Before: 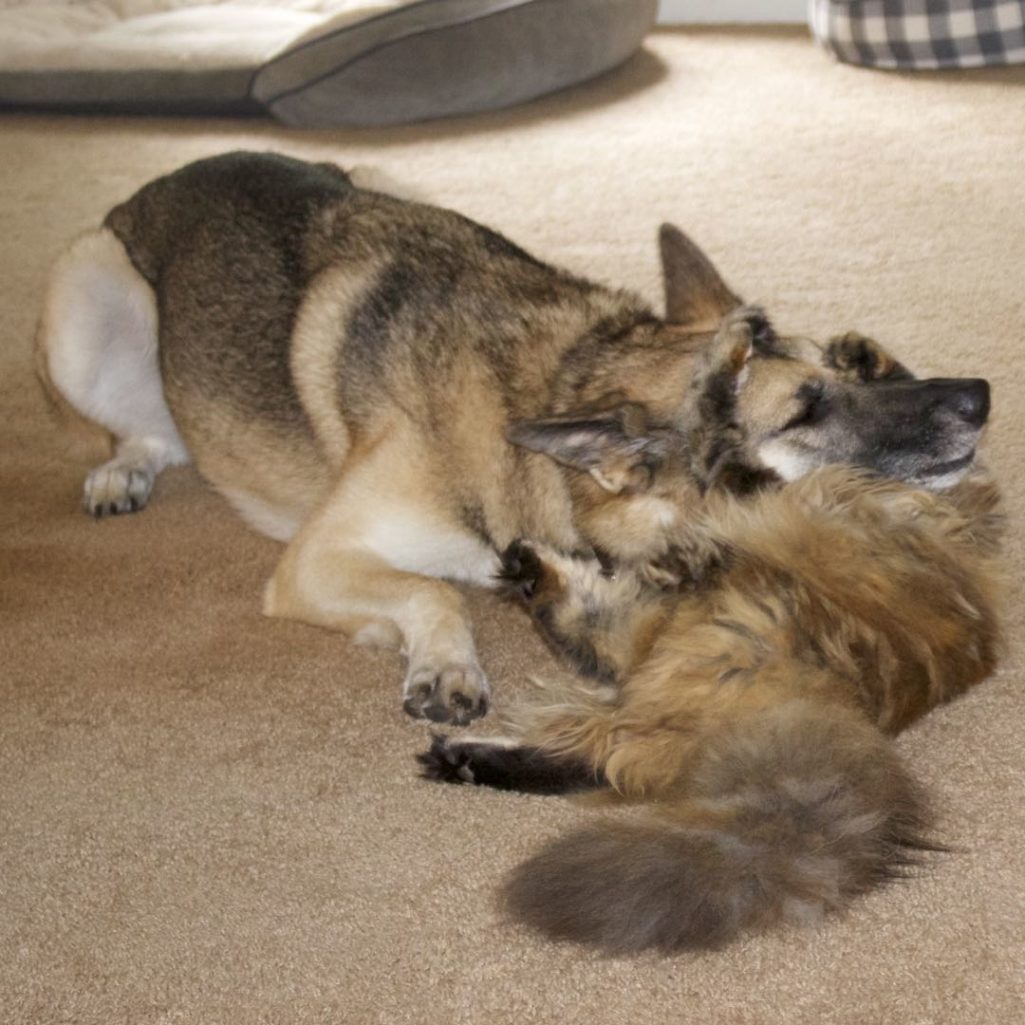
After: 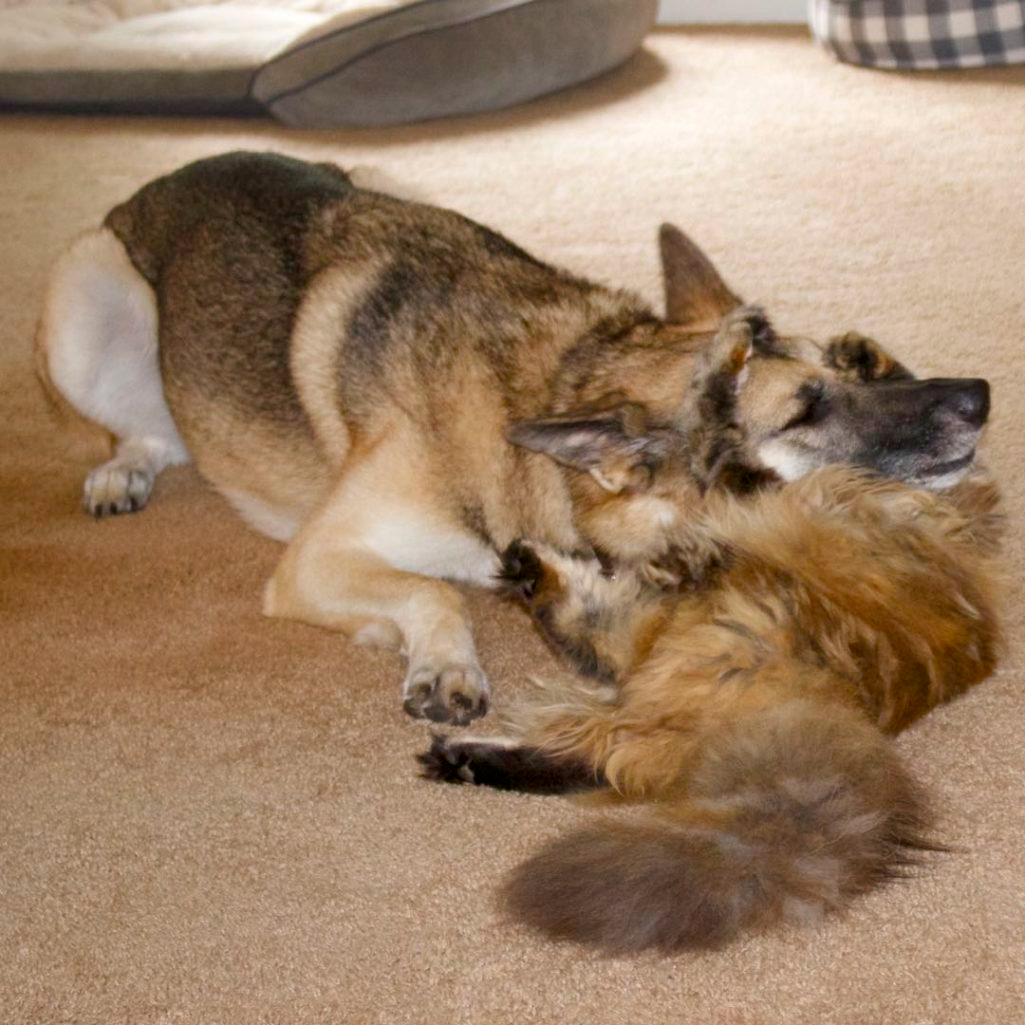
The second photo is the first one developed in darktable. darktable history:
color balance rgb: perceptual saturation grading › global saturation 15.383%, perceptual saturation grading › highlights -19.25%, perceptual saturation grading › shadows 20.488%
